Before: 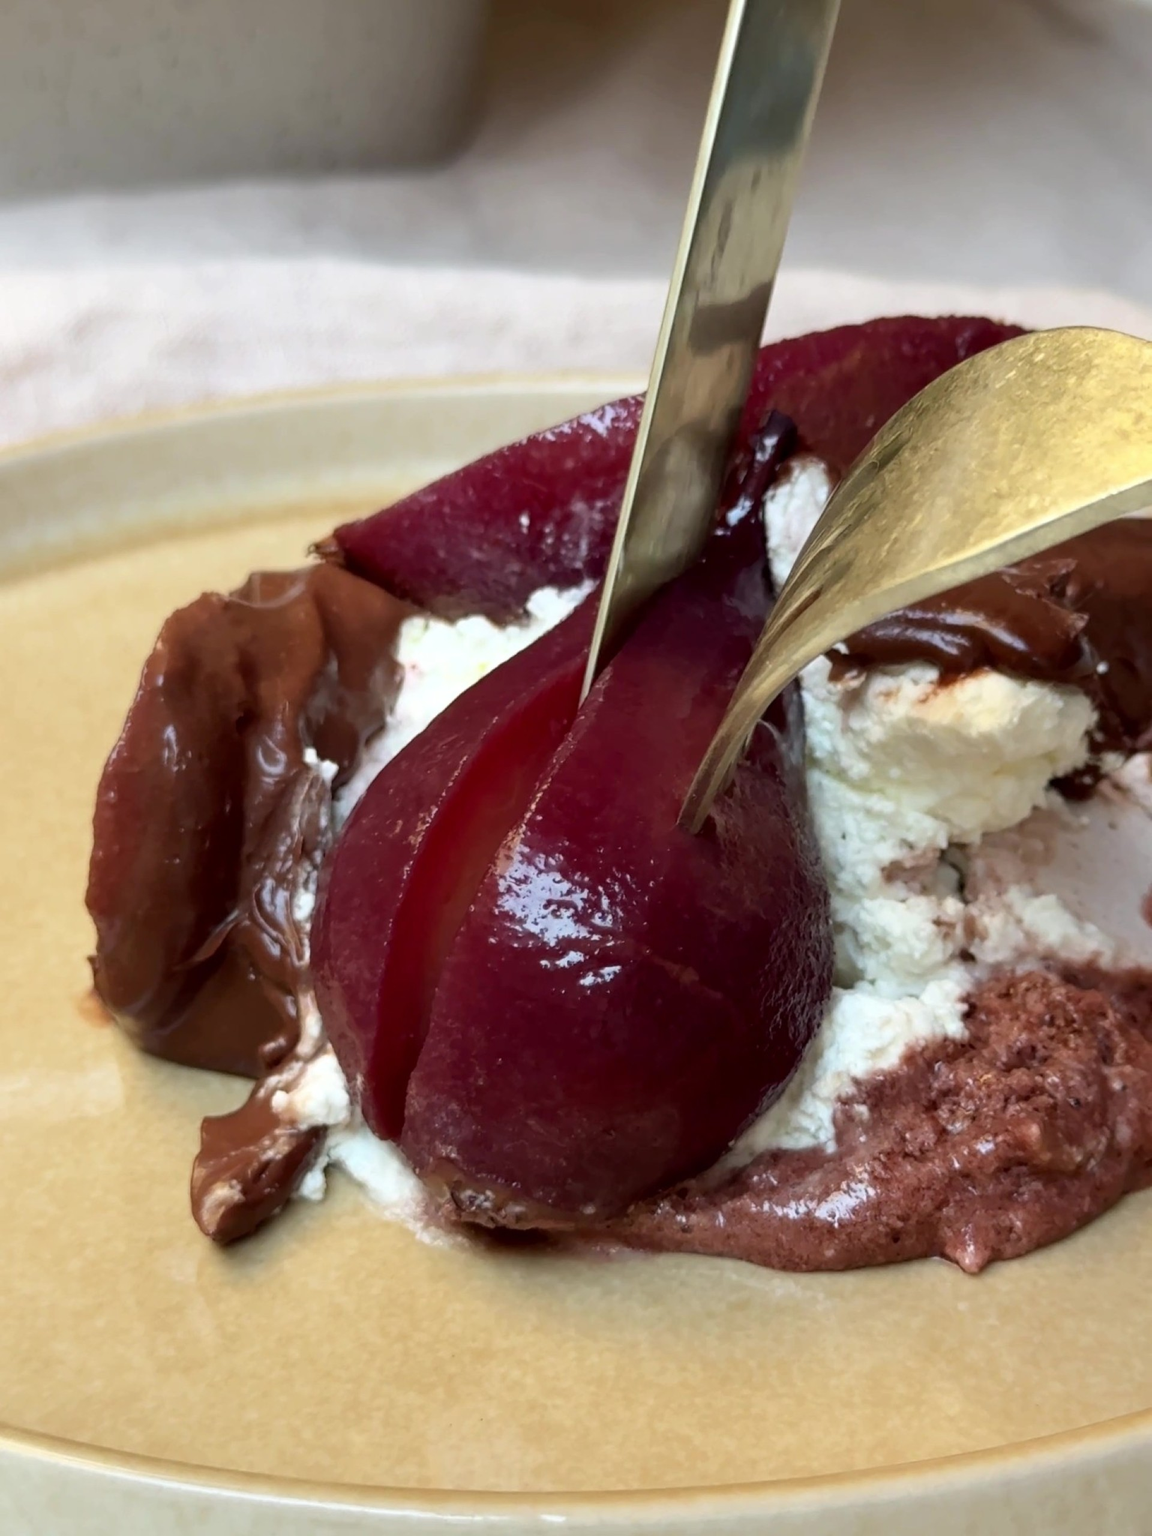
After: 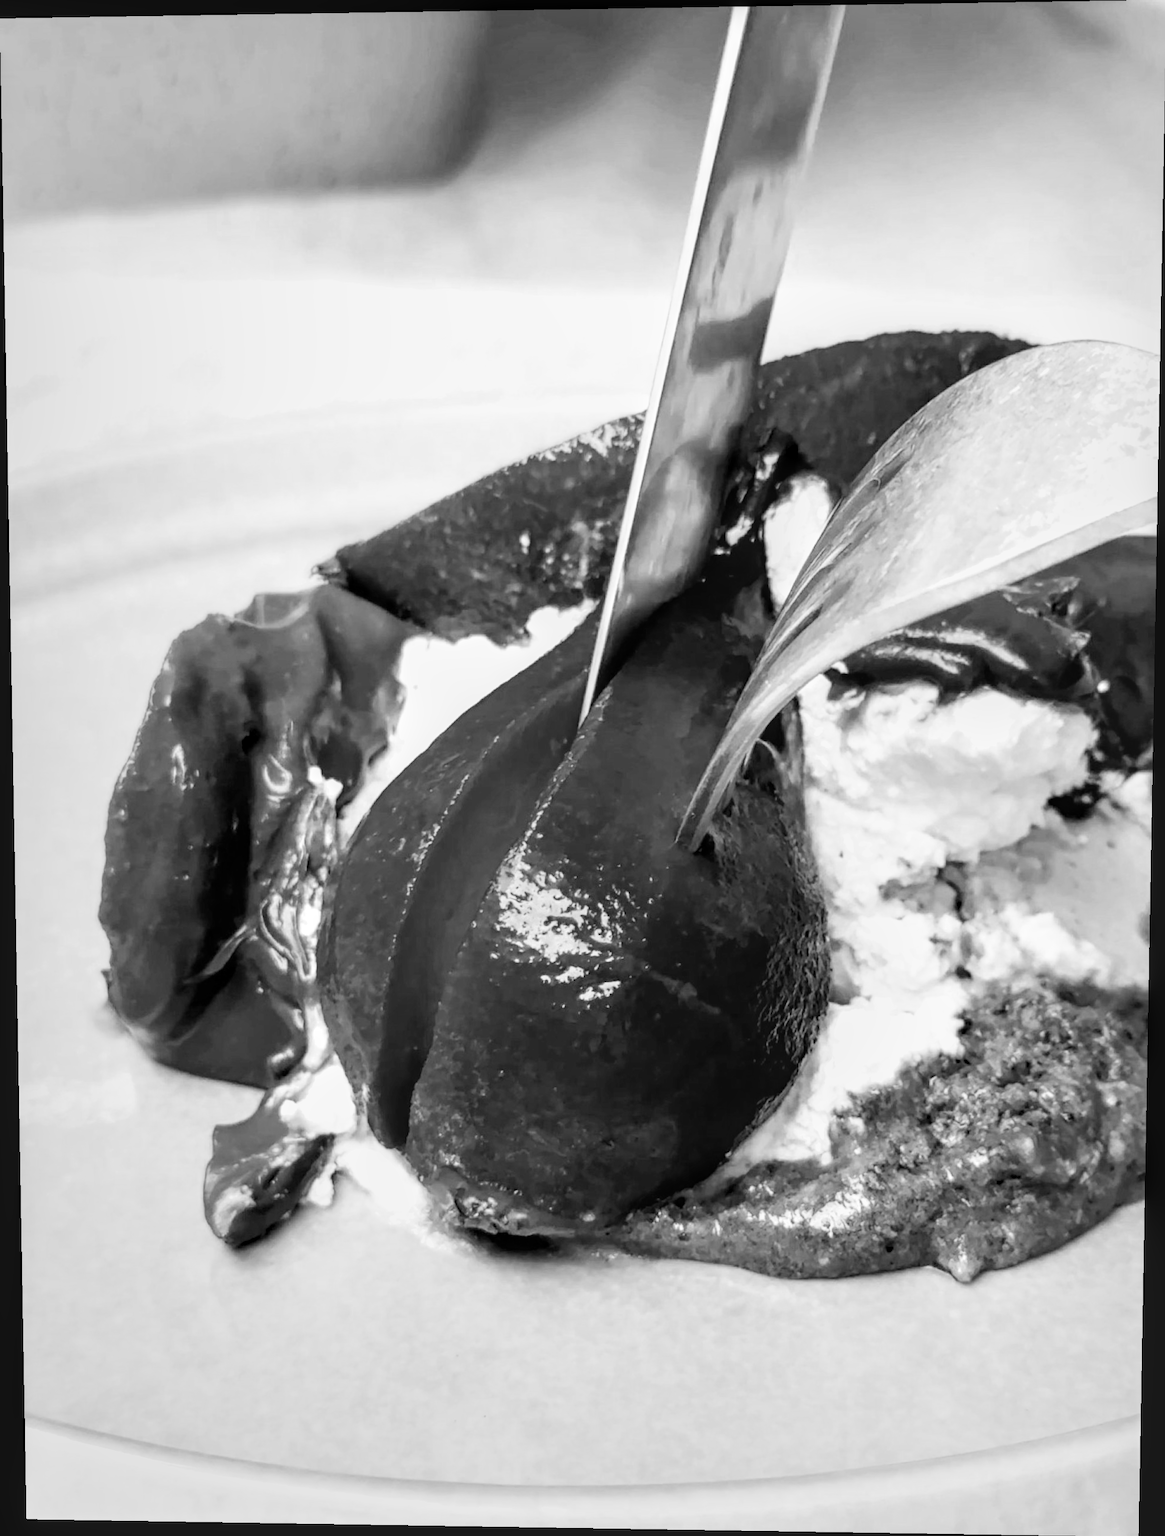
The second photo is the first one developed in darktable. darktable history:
tone equalizer: -8 EV -0.417 EV, -7 EV -0.389 EV, -6 EV -0.333 EV, -5 EV -0.222 EV, -3 EV 0.222 EV, -2 EV 0.333 EV, -1 EV 0.389 EV, +0 EV 0.417 EV, edges refinement/feathering 500, mask exposure compensation -1.57 EV, preserve details no
monochrome: a -6.99, b 35.61, size 1.4
filmic rgb: hardness 4.17
color balance rgb: linear chroma grading › shadows 10%, linear chroma grading › highlights 10%, linear chroma grading › global chroma 15%, linear chroma grading › mid-tones 15%, perceptual saturation grading › global saturation 40%, perceptual saturation grading › highlights -25%, perceptual saturation grading › mid-tones 35%, perceptual saturation grading › shadows 35%, perceptual brilliance grading › global brilliance 11.29%, global vibrance 11.29%
rotate and perspective: lens shift (vertical) 0.048, lens shift (horizontal) -0.024, automatic cropping off
local contrast: on, module defaults
exposure: black level correction 0, exposure 1 EV, compensate exposure bias true, compensate highlight preservation false
